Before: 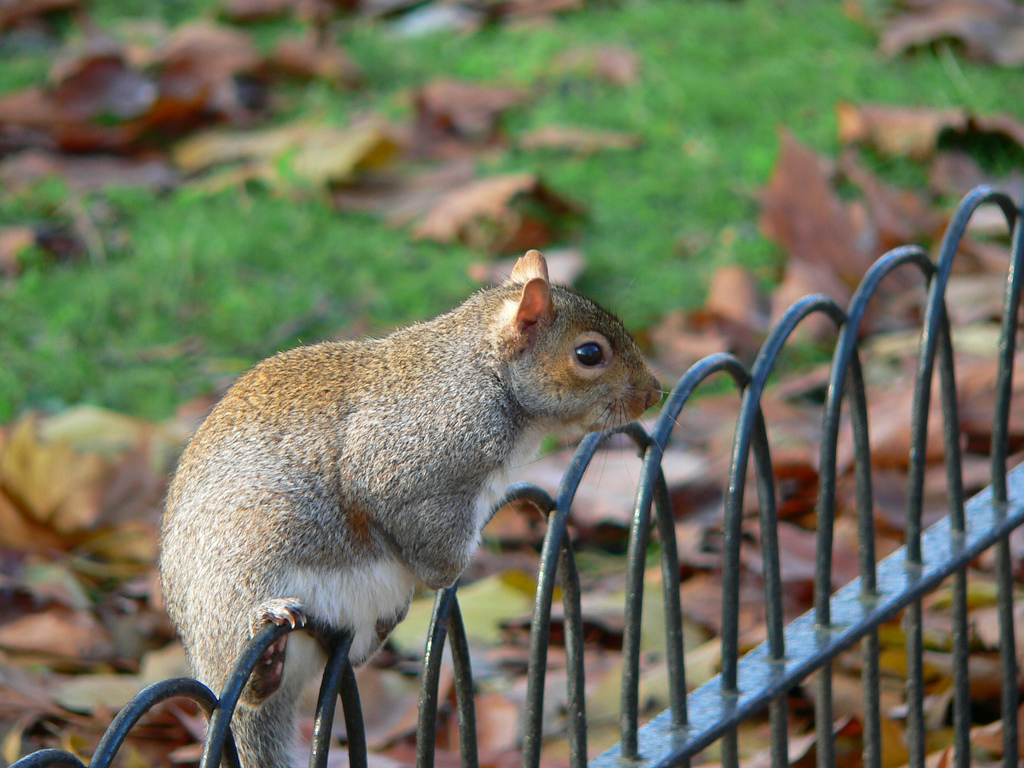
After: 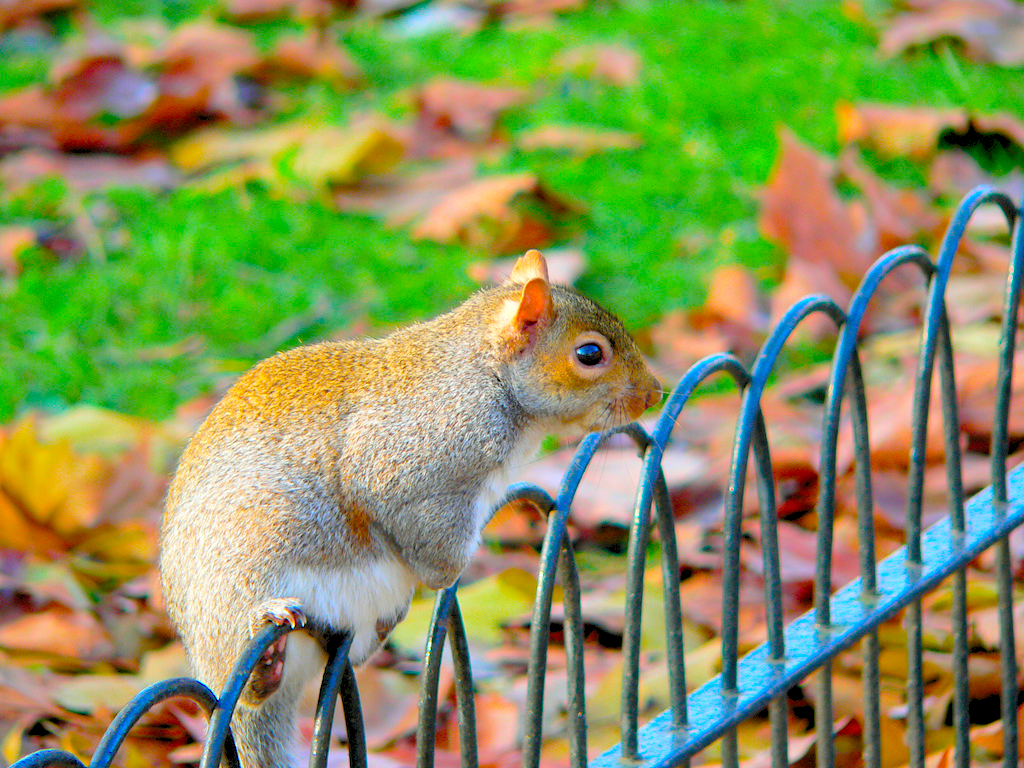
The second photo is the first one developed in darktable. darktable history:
levels: levels [0.072, 0.414, 0.976]
color balance rgb: linear chroma grading › global chroma 0.409%, perceptual saturation grading › global saturation 31.08%, global vibrance 44.79%
